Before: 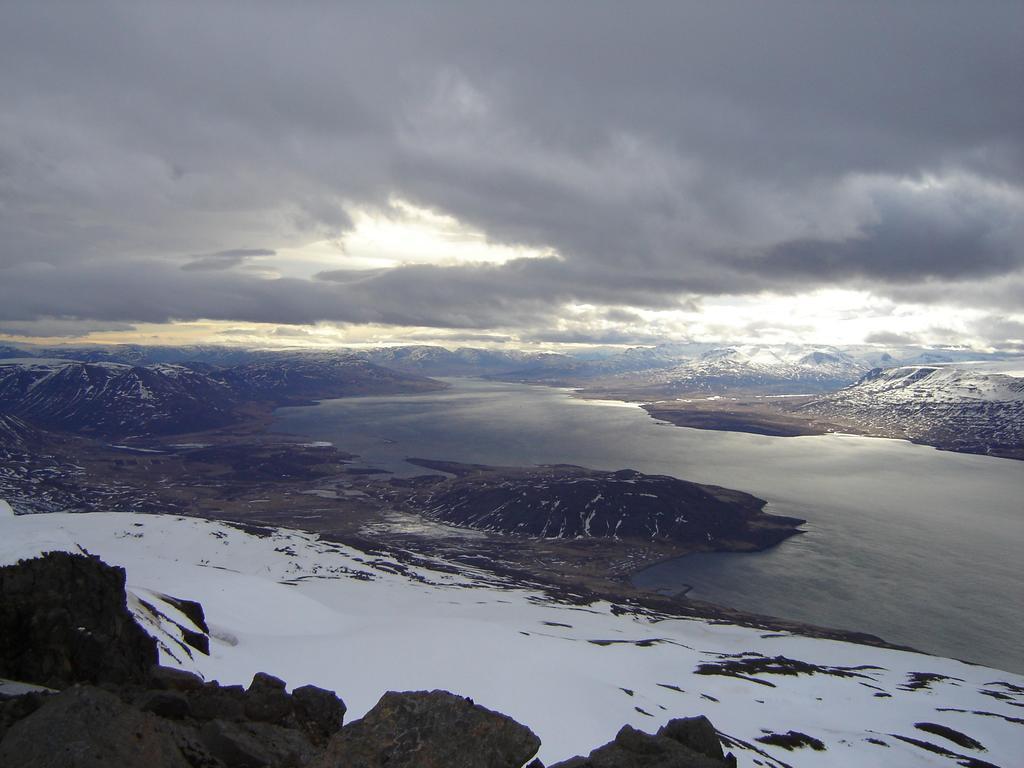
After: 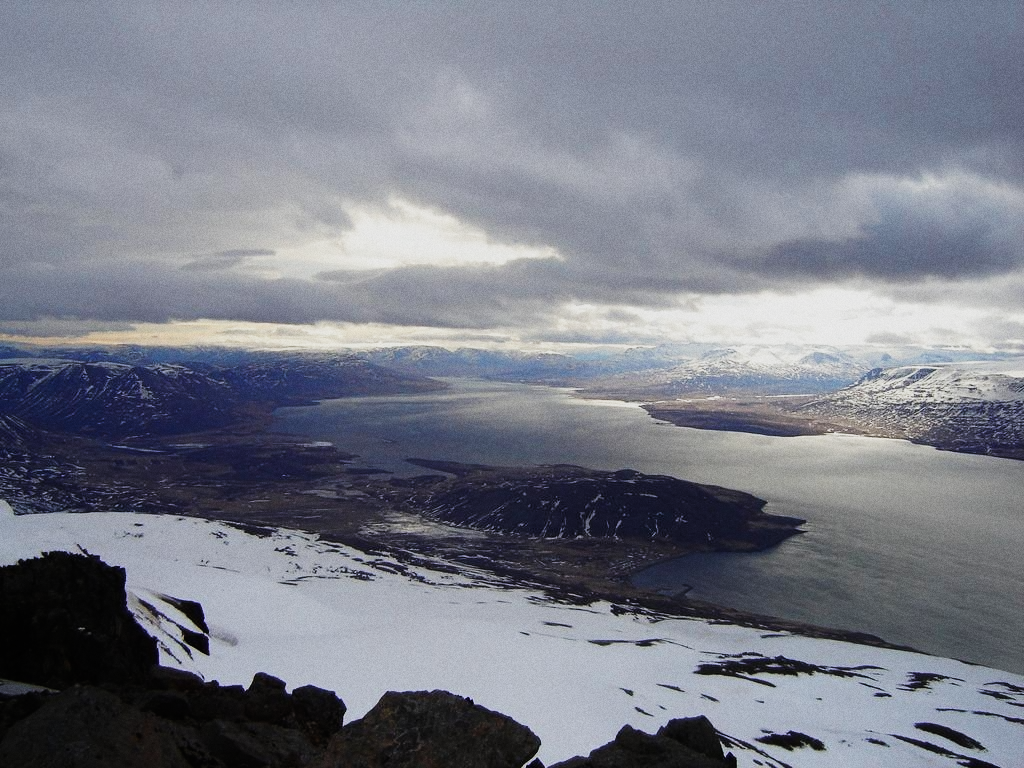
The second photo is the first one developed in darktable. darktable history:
contrast equalizer "negative clarity": octaves 7, y [[0.6 ×6], [0.55 ×6], [0 ×6], [0 ×6], [0 ×6]], mix -0.3
color balance rgb "creative | pacific film": shadows lift › chroma 2%, shadows lift › hue 219.6°, power › hue 313.2°, highlights gain › chroma 3%, highlights gain › hue 75.6°, global offset › luminance 0.5%, perceptual saturation grading › global saturation 15.33%, perceptual saturation grading › highlights -19.33%, perceptual saturation grading › shadows 20%, global vibrance 20%
color equalizer "creative | pacific": saturation › orange 1.03, saturation › yellow 0.883, saturation › green 0.883, saturation › blue 1.08, saturation › magenta 1.05, hue › orange -4.88, hue › green 8.78, brightness › red 1.06, brightness › orange 1.08, brightness › yellow 0.916, brightness › green 0.916, brightness › cyan 1.04, brightness › blue 1.12, brightness › magenta 1.07 | blend: blend mode normal, opacity 100%; mask: uniform (no mask)
grain "film": coarseness 0.09 ISO
rgb primaries "creative | pacific": red hue -0.042, red purity 1.1, green hue 0.047, green purity 1.12, blue hue -0.089, blue purity 0.937
sigmoid: contrast 1.7, skew 0.1, preserve hue 0%, red attenuation 0.1, red rotation 0.035, green attenuation 0.1, green rotation -0.017, blue attenuation 0.15, blue rotation -0.052, base primaries Rec2020
